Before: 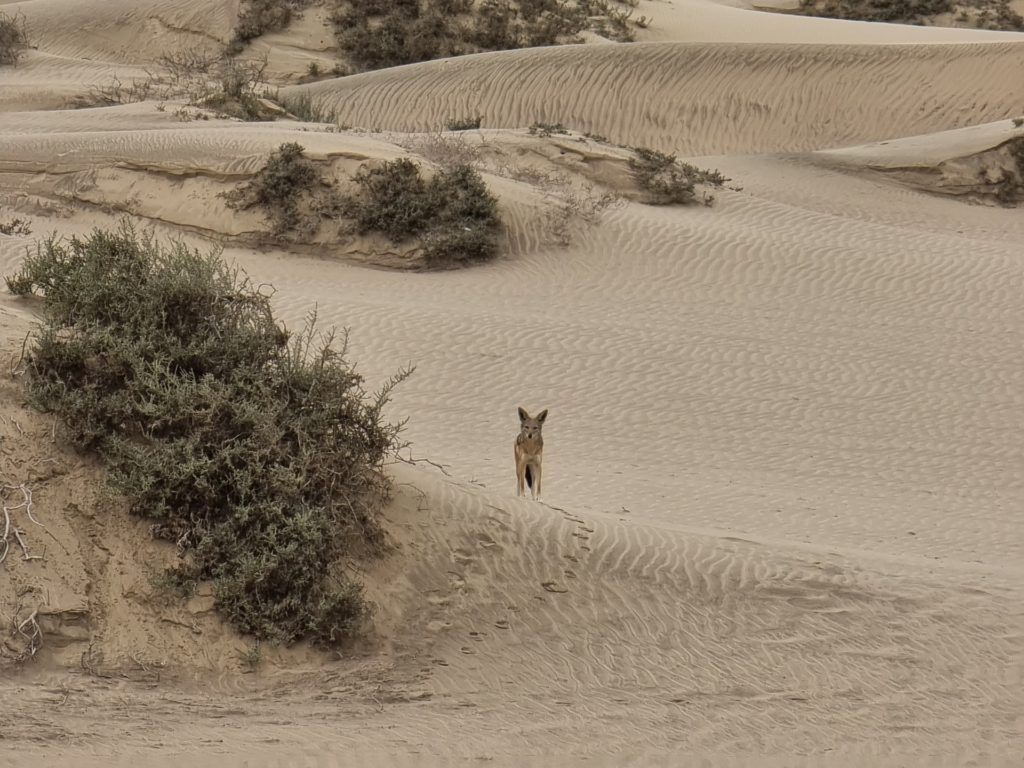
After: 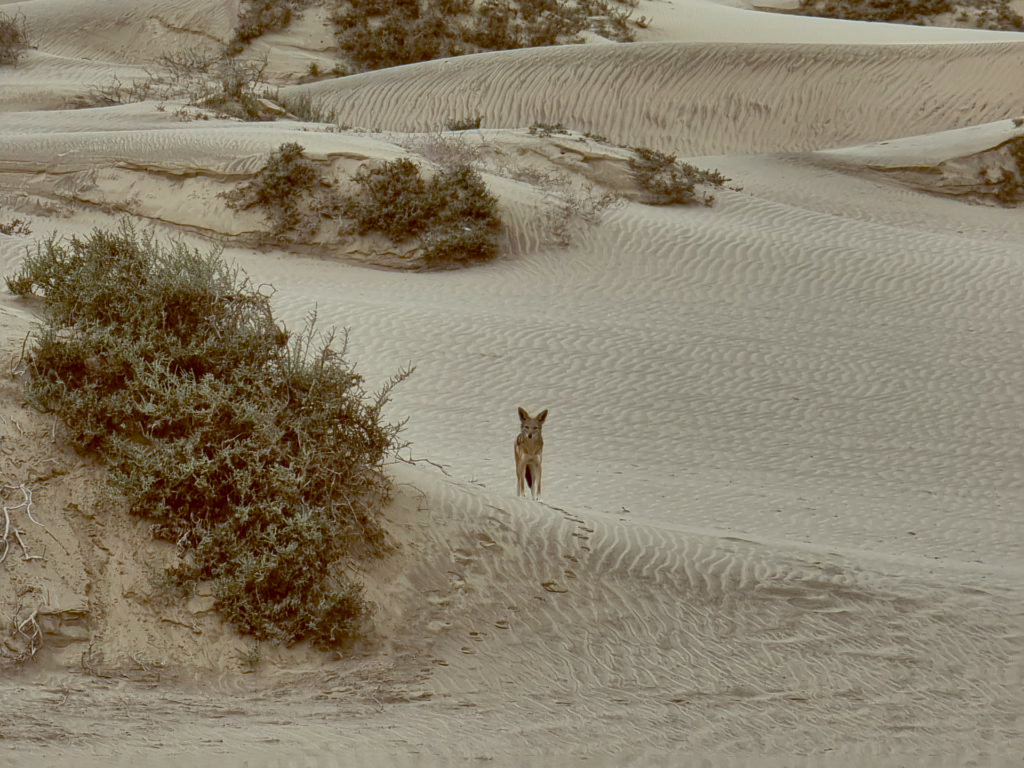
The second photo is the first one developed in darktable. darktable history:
color correction: highlights a* -6.69, highlights b* 0.49
color balance: lift [1, 1.015, 1.004, 0.985], gamma [1, 0.958, 0.971, 1.042], gain [1, 0.956, 0.977, 1.044]
tone equalizer: on, module defaults
shadows and highlights: white point adjustment 0.1, highlights -70, soften with gaussian
